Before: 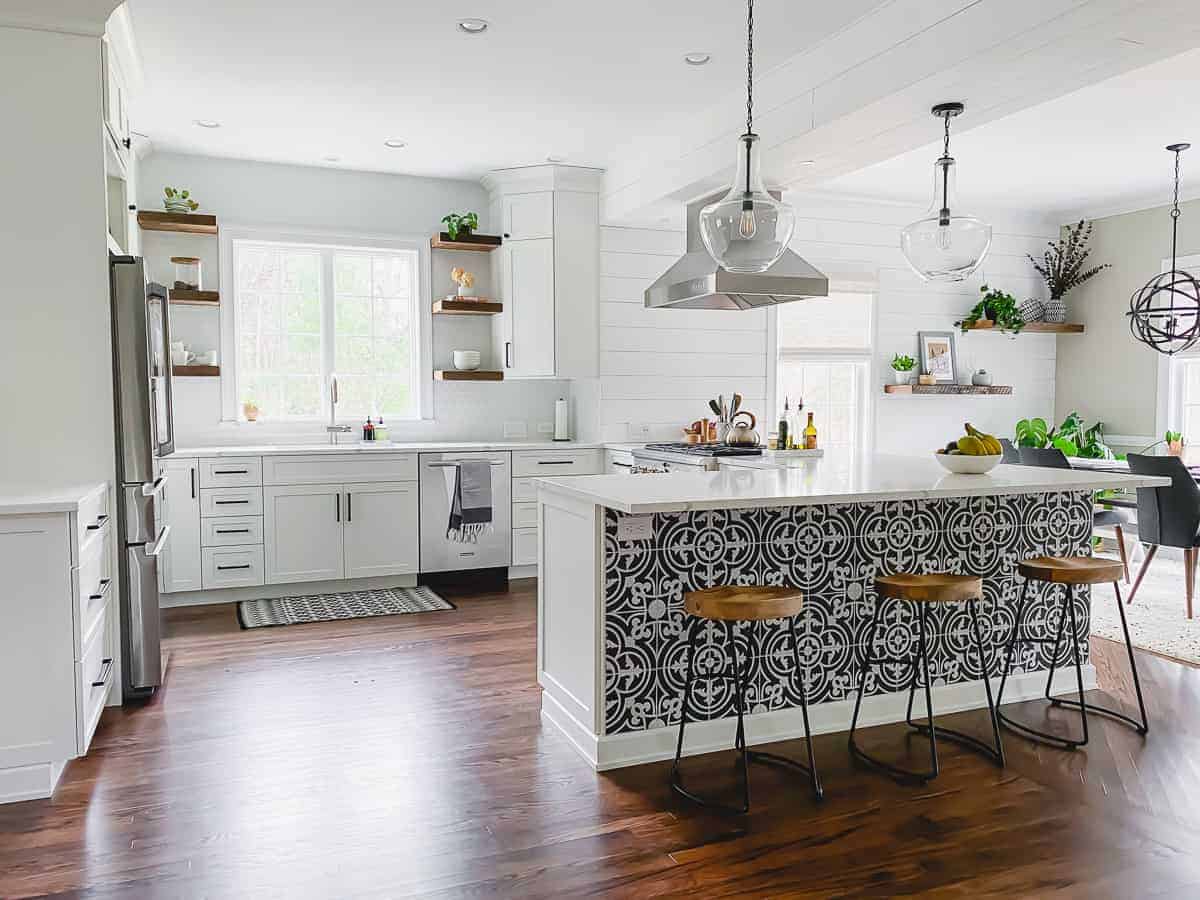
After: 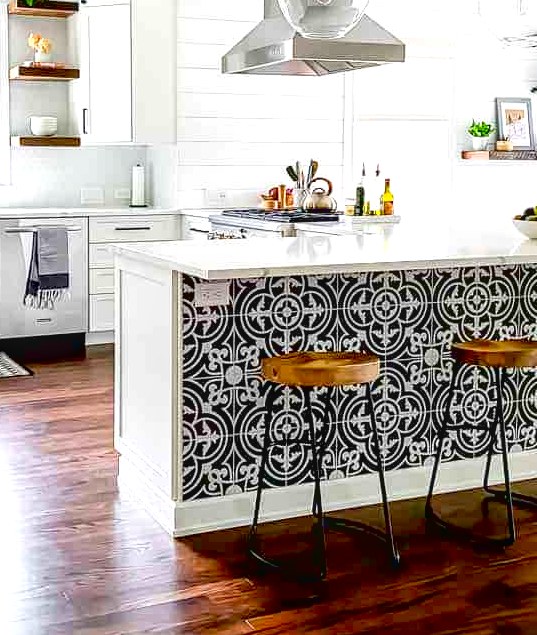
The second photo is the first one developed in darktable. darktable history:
crop: left 35.257%, top 26.014%, right 19.919%, bottom 3.357%
tone equalizer: -8 EV -0.751 EV, -7 EV -0.712 EV, -6 EV -0.615 EV, -5 EV -0.404 EV, -3 EV 0.384 EV, -2 EV 0.6 EV, -1 EV 0.677 EV, +0 EV 0.722 EV, smoothing diameter 24.81%, edges refinement/feathering 7.04, preserve details guided filter
contrast brightness saturation: contrast 0.09, saturation 0.282
local contrast: on, module defaults
exposure: black level correction 0.017, exposure -0.006 EV, compensate highlight preservation false
